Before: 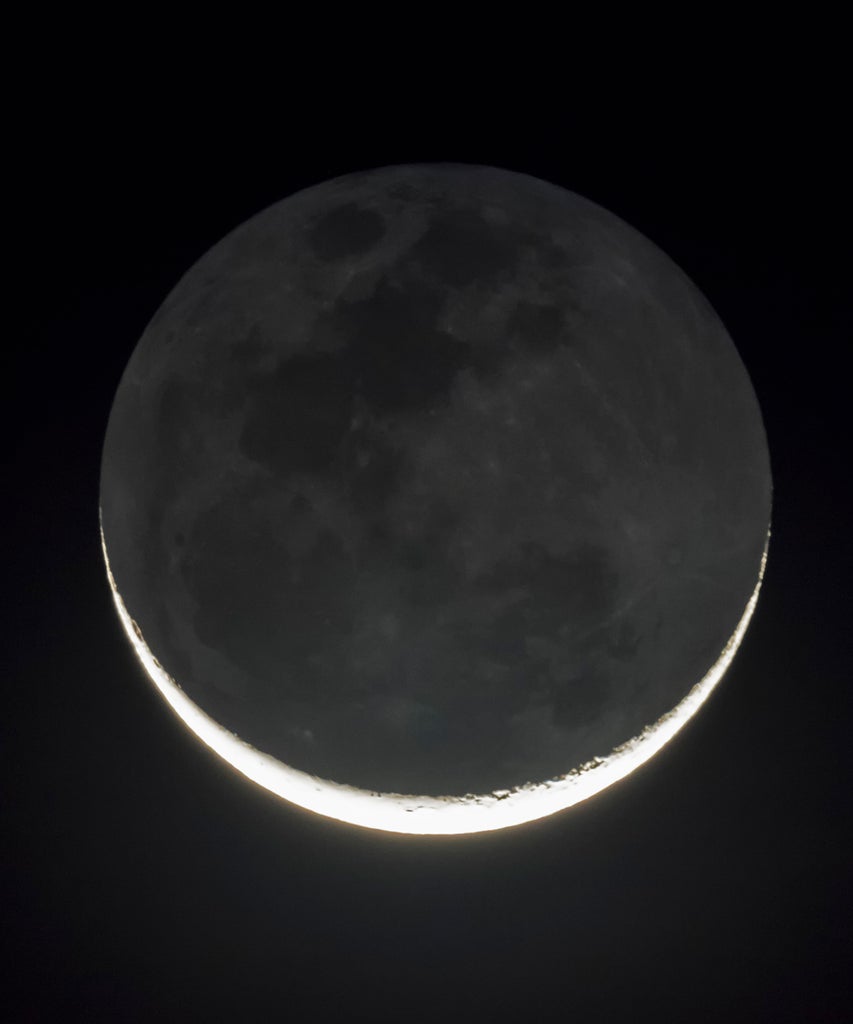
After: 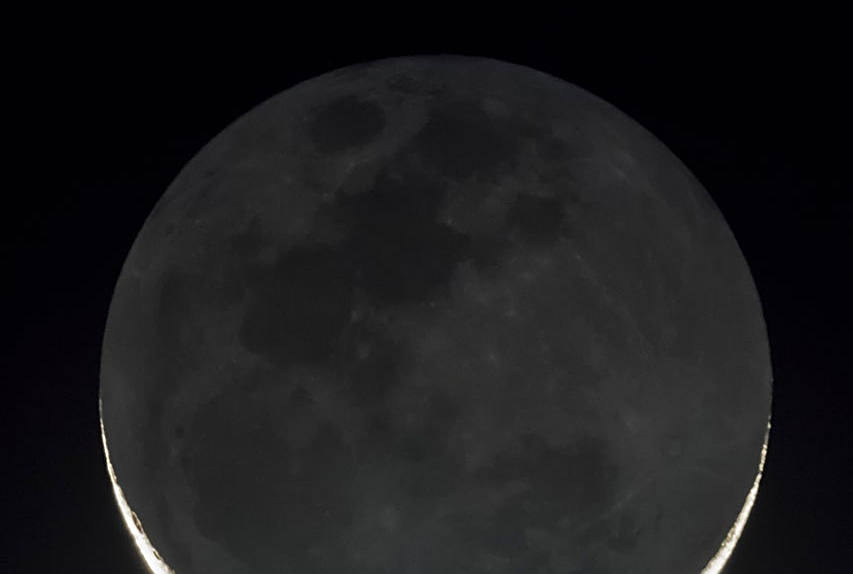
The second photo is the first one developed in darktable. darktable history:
sharpen: on, module defaults
crop and rotate: top 10.605%, bottom 33.274%
